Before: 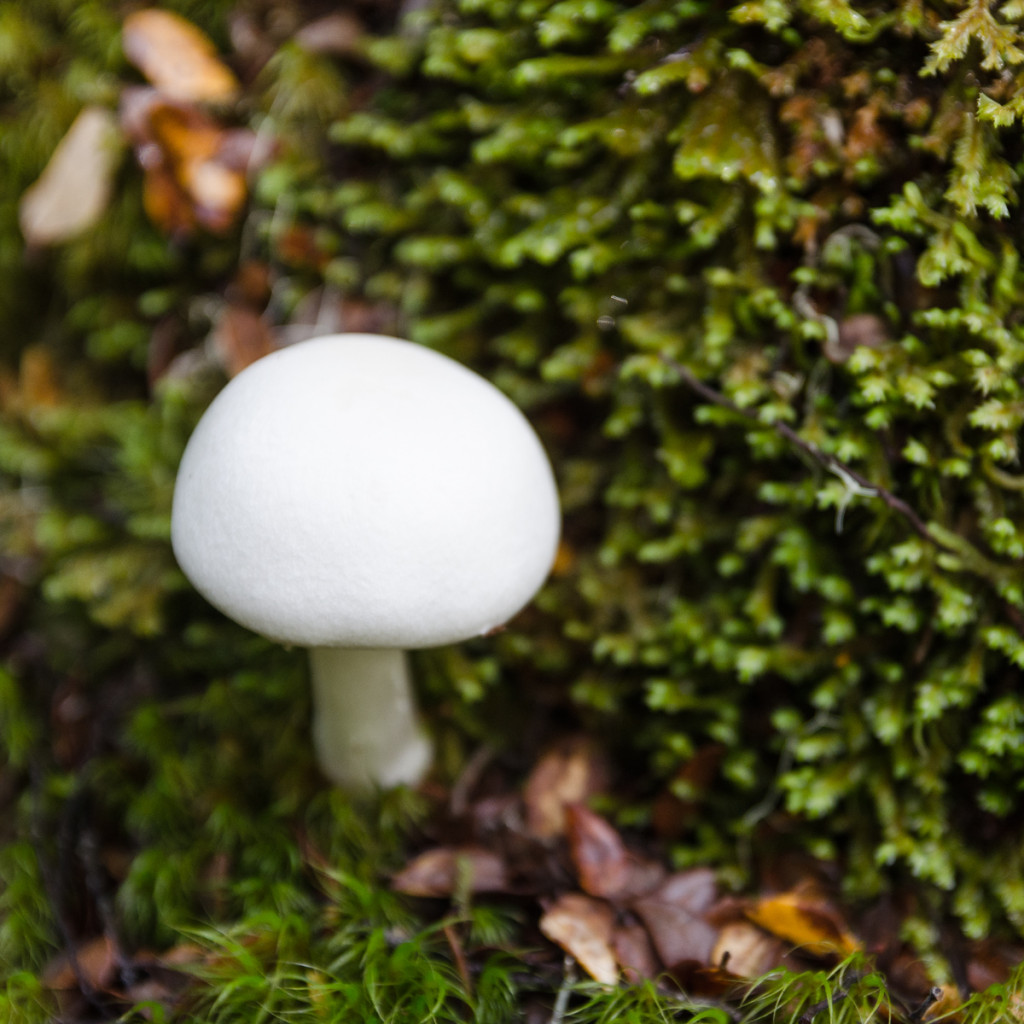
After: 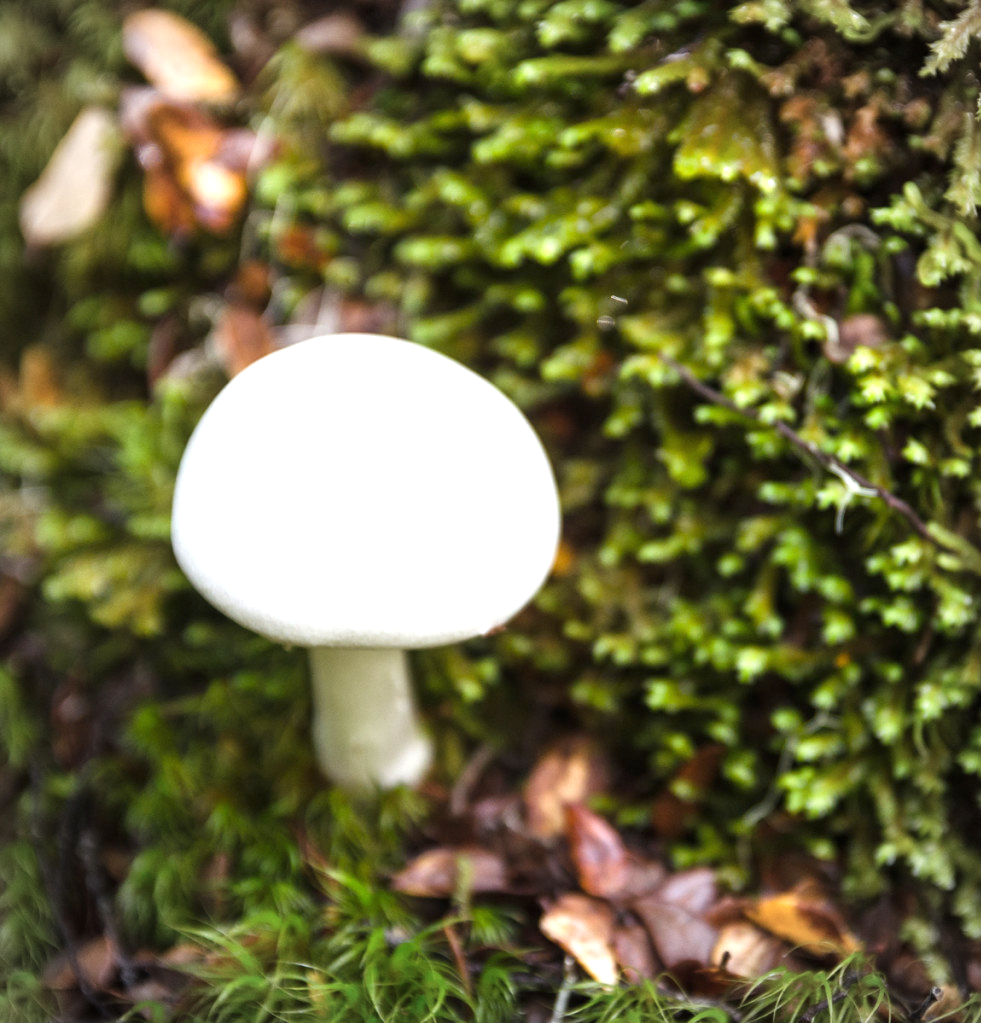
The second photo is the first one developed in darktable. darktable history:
crop: right 4.126%, bottom 0.031%
vignetting: fall-off radius 60.92%
exposure: black level correction 0, exposure 1.1 EV, compensate exposure bias true, compensate highlight preservation false
